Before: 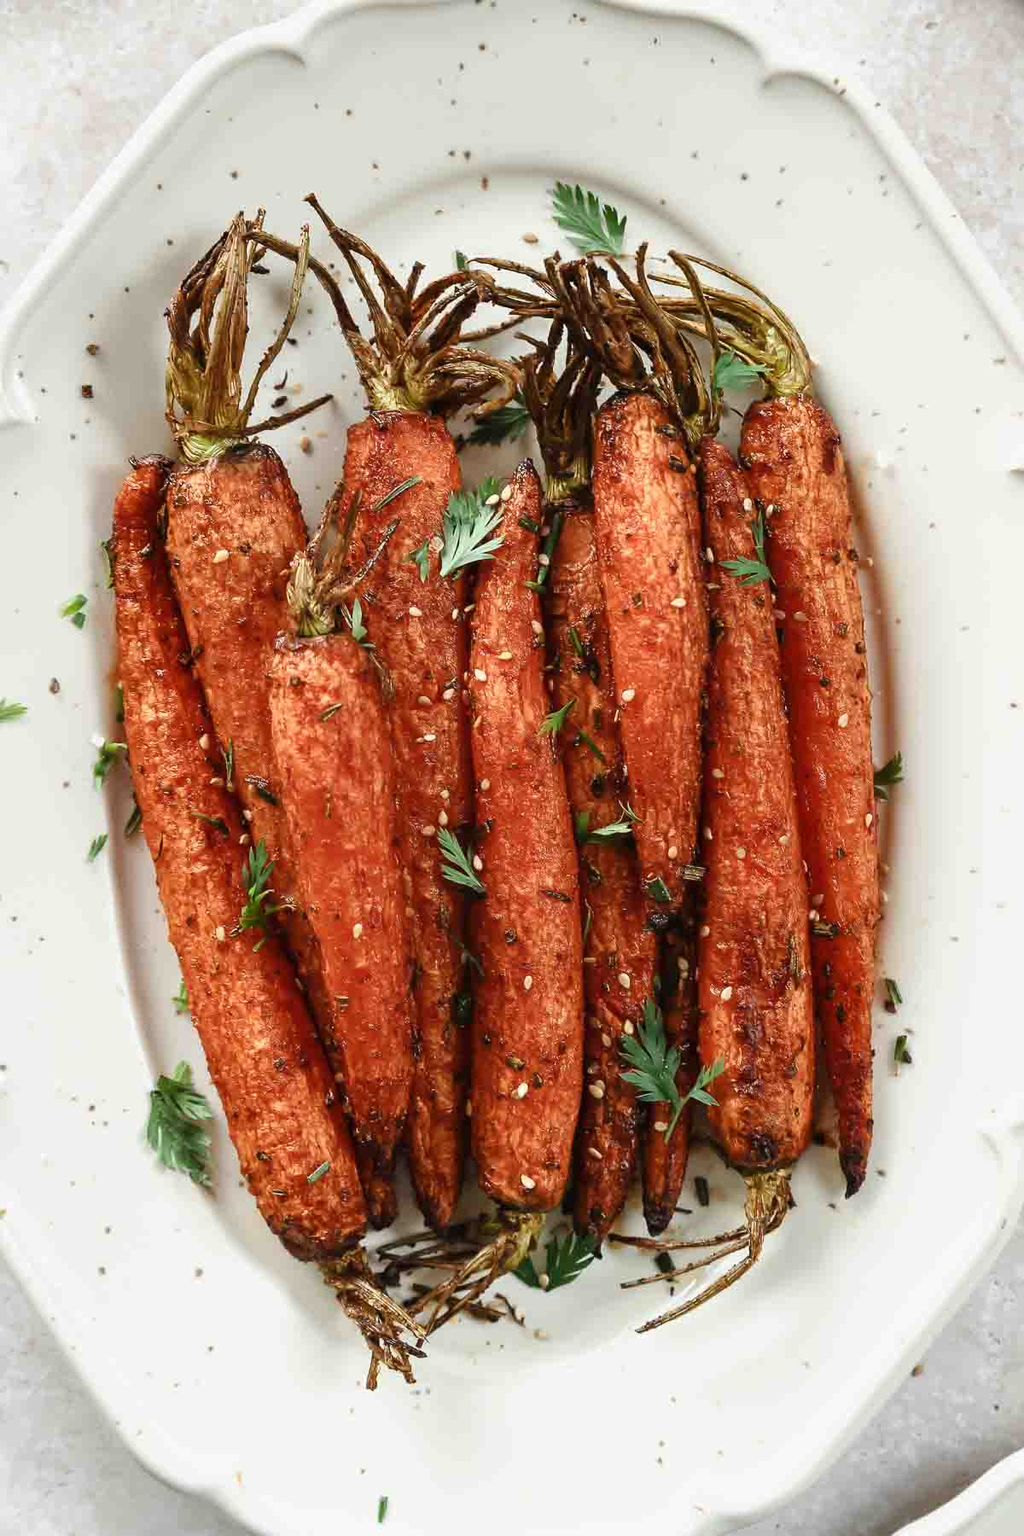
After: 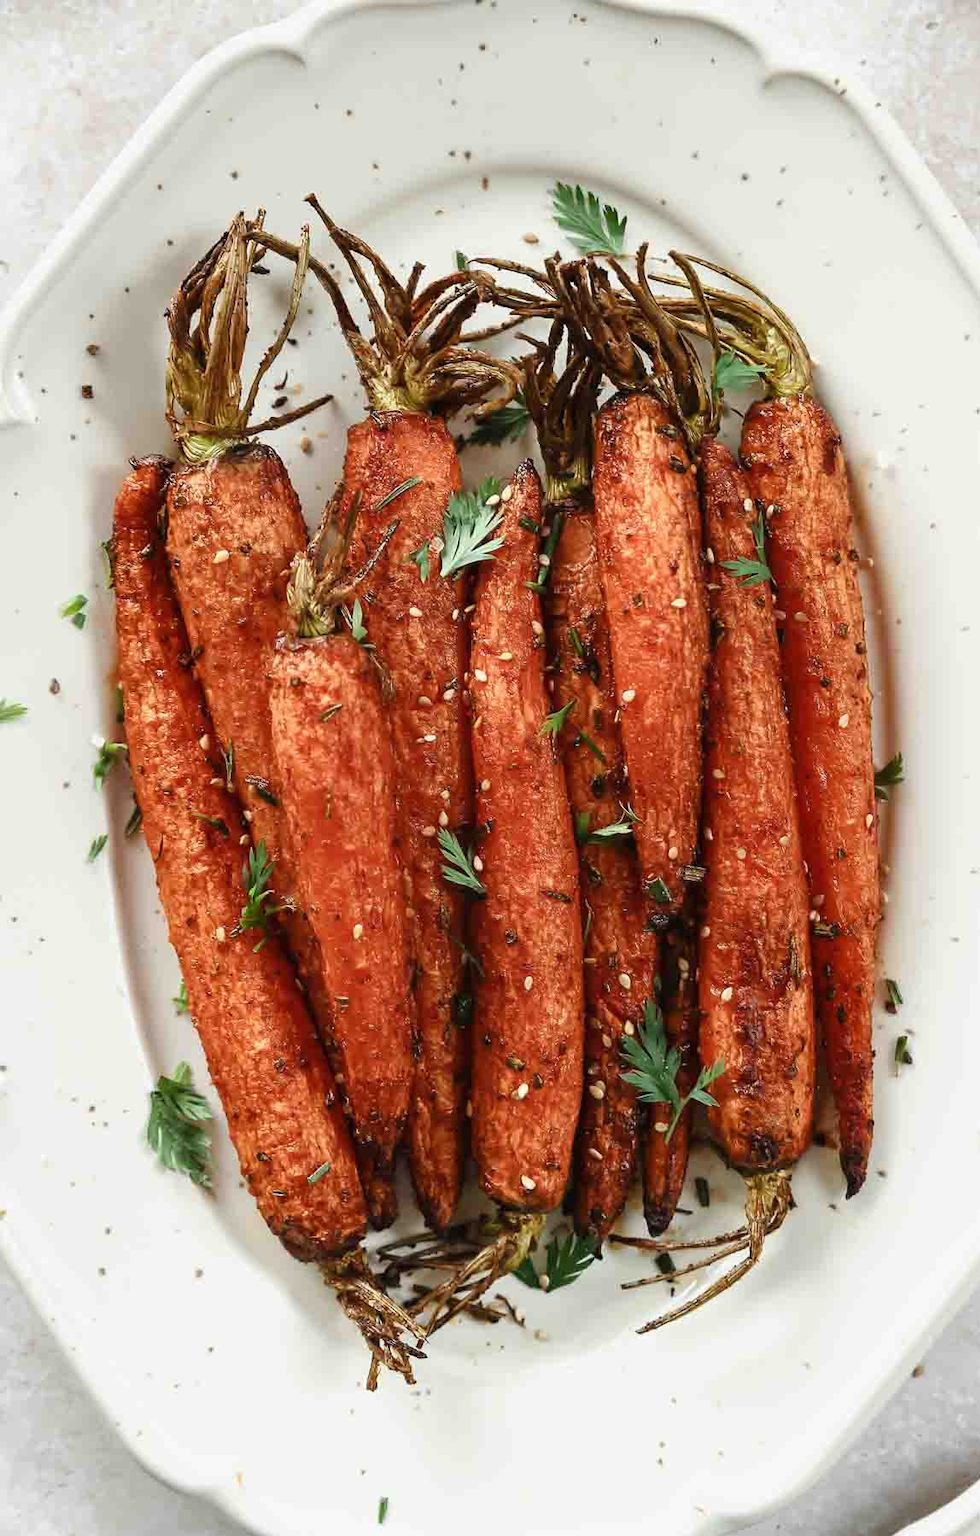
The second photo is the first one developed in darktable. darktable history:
crop: right 4.302%, bottom 0.027%
